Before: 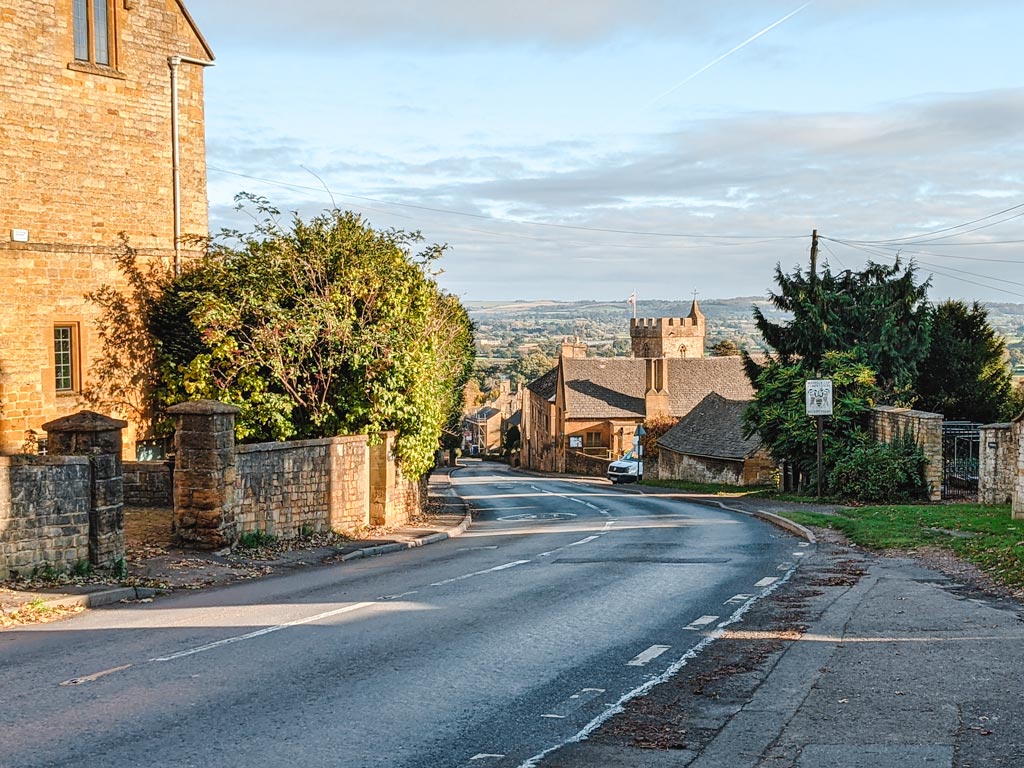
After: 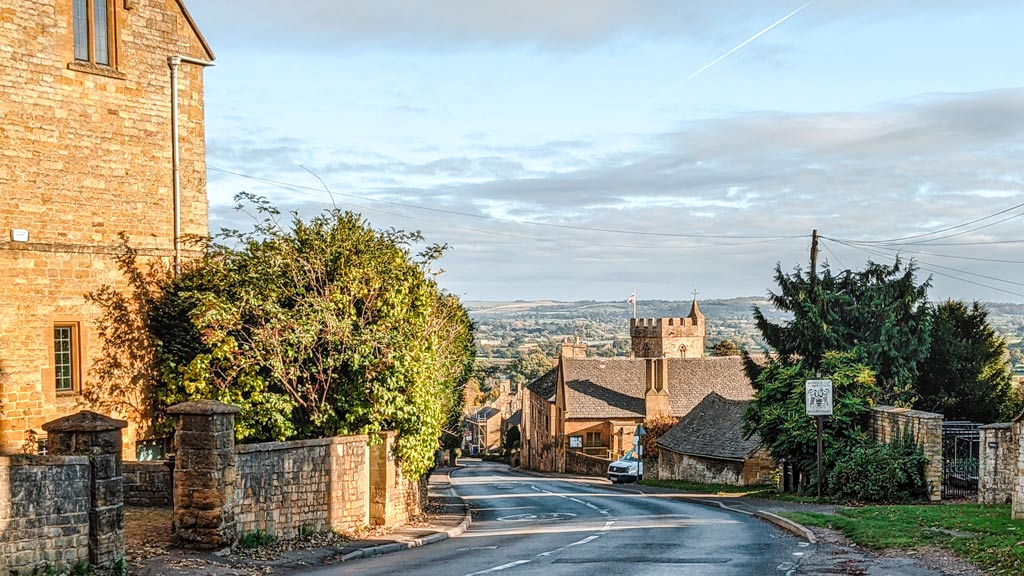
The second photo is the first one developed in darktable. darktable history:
local contrast: on, module defaults
crop: bottom 24.988%
